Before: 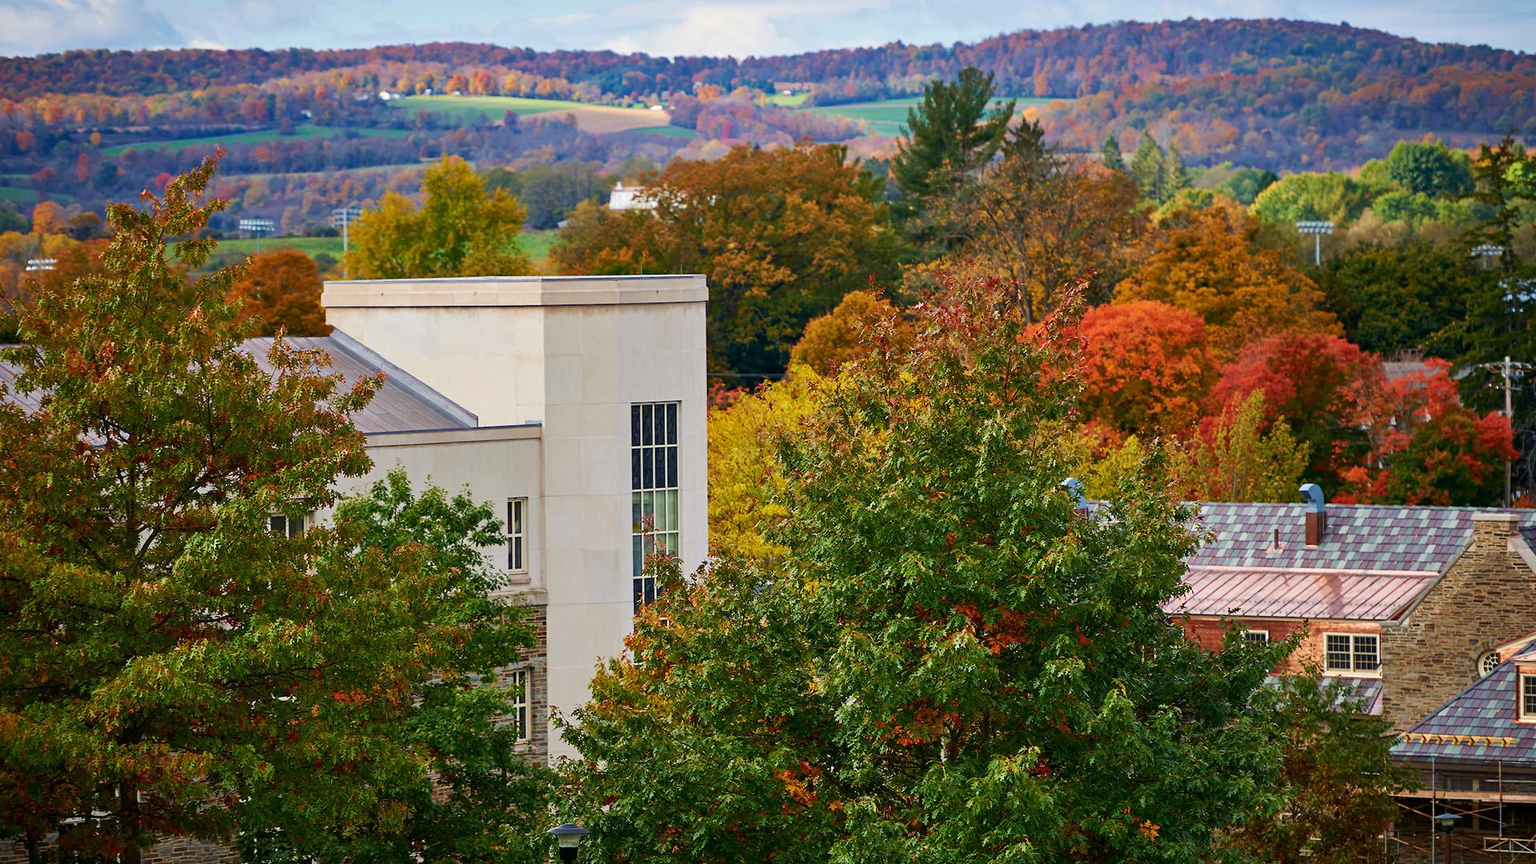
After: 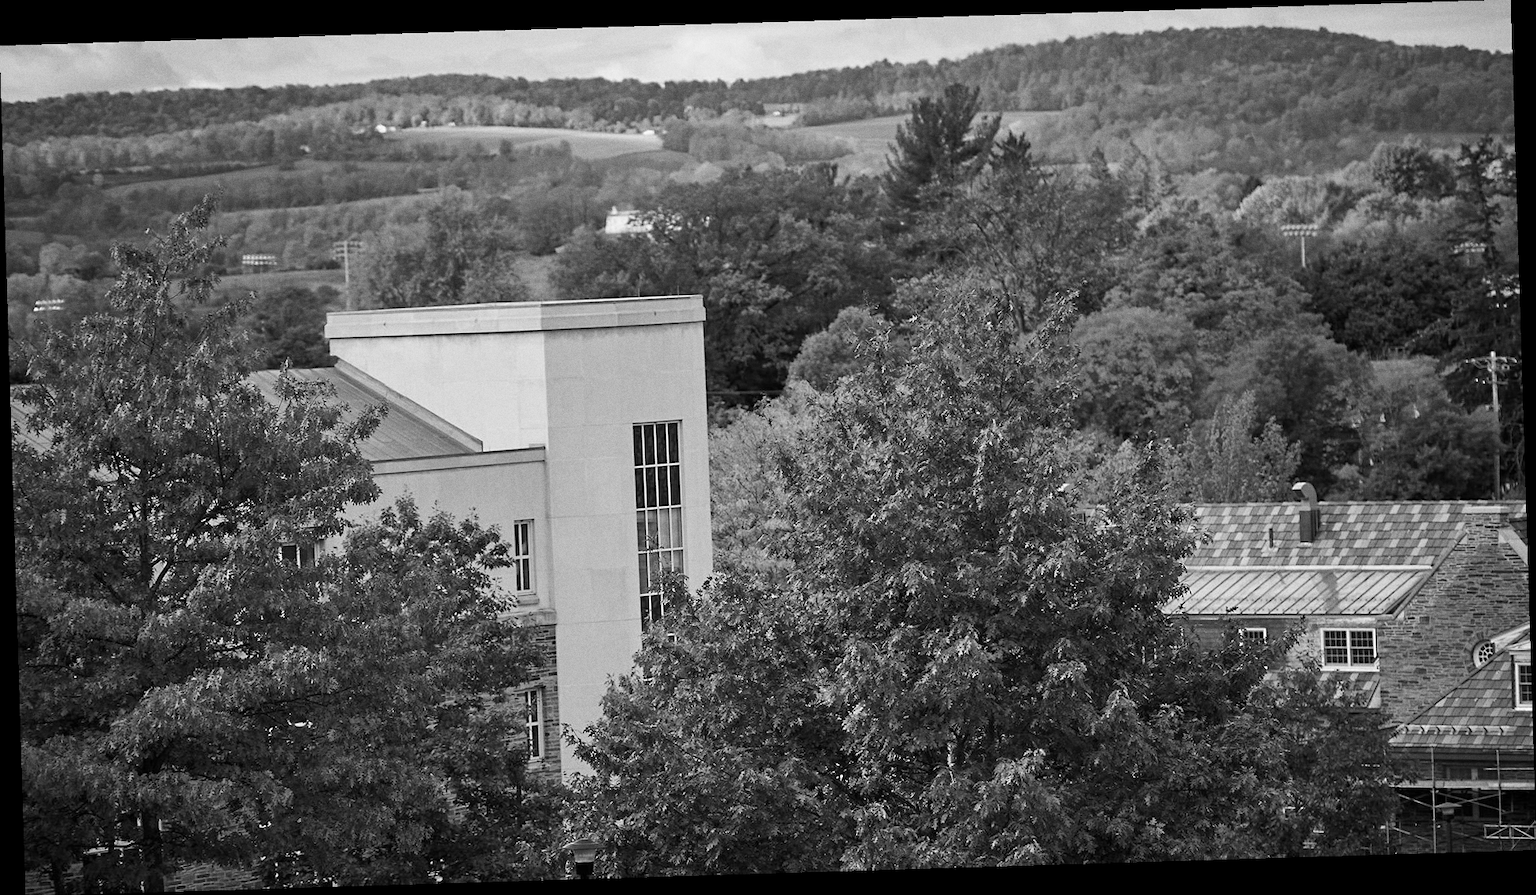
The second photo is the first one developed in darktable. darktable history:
rotate and perspective: rotation -1.75°, automatic cropping off
monochrome: a -4.13, b 5.16, size 1
grain: coarseness 0.09 ISO
sharpen: radius 5.325, amount 0.312, threshold 26.433
